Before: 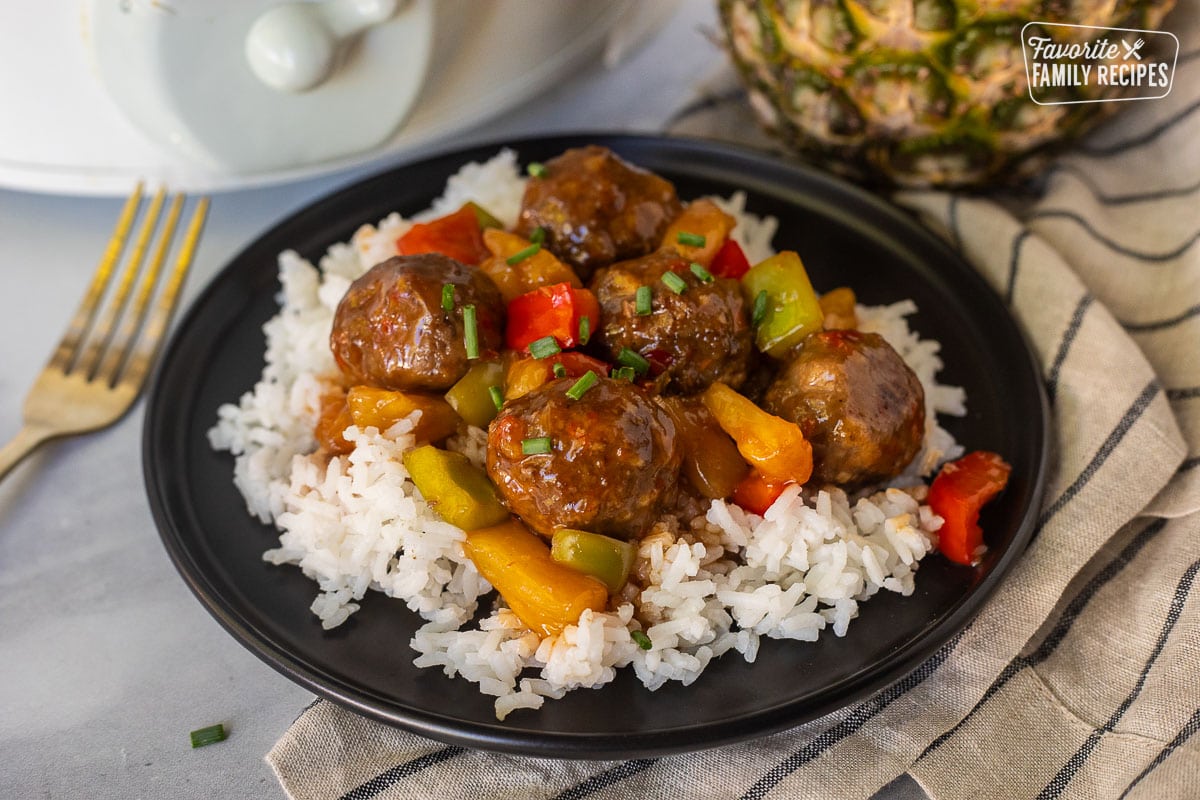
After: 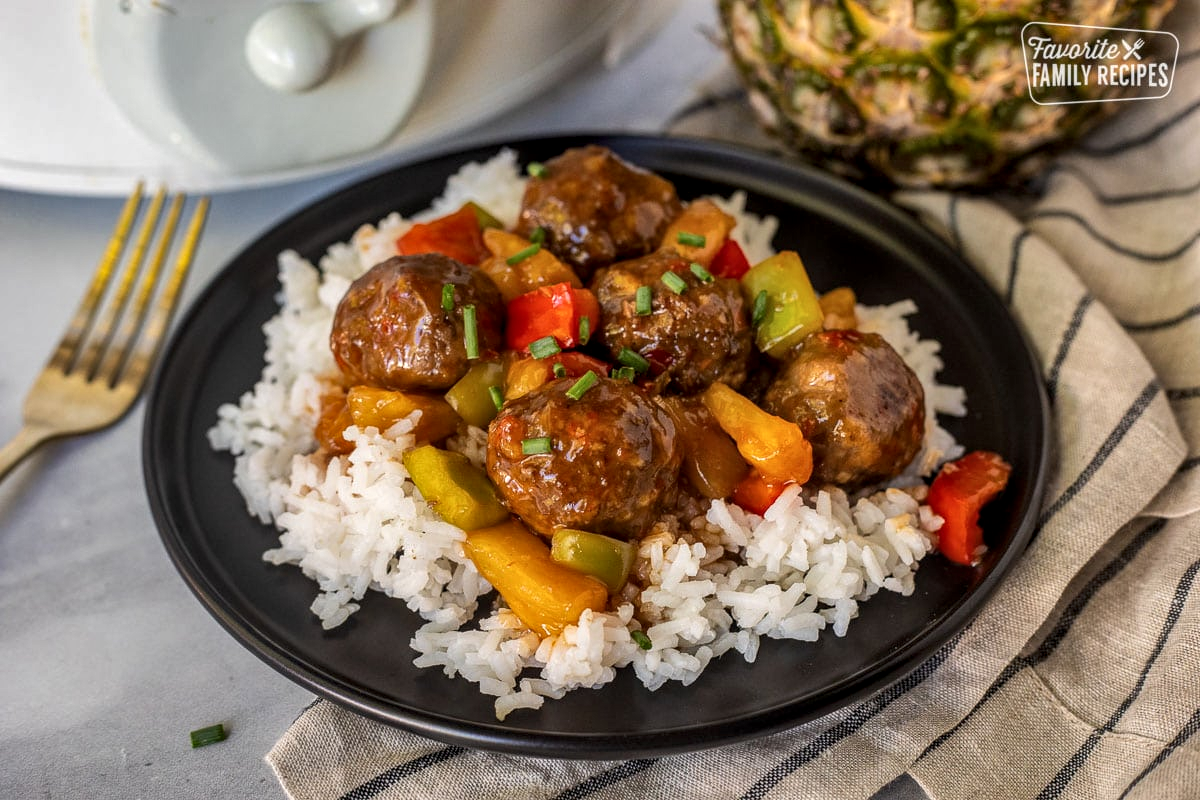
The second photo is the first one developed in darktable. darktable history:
shadows and highlights: soften with gaussian
local contrast: detail 130%
